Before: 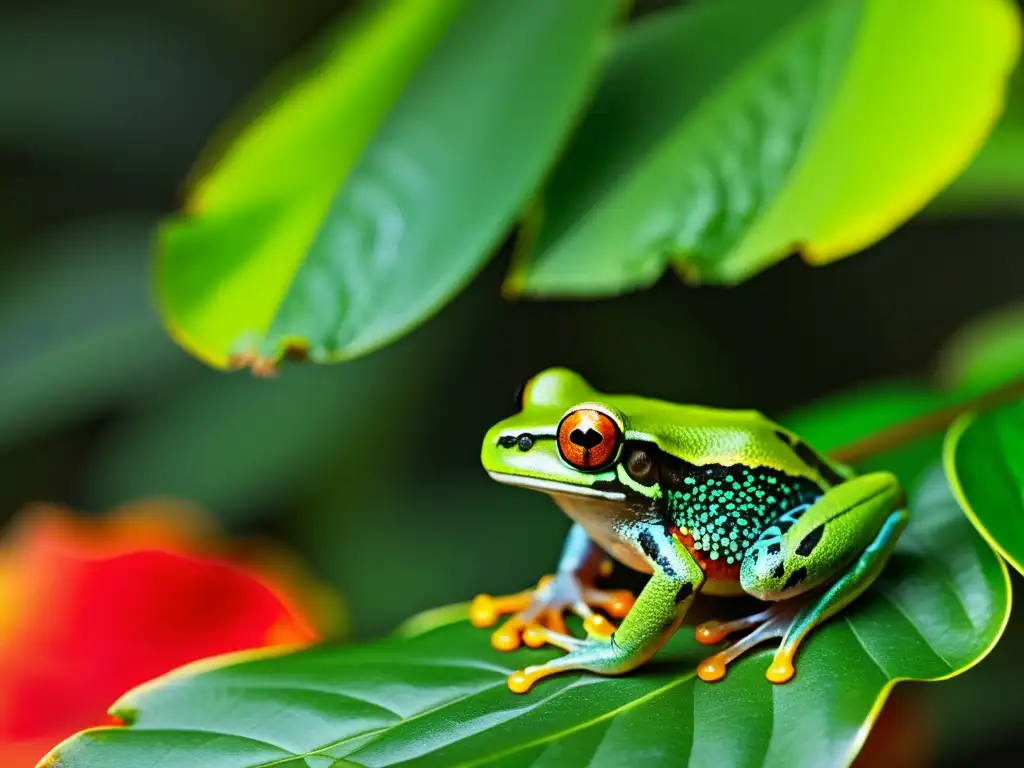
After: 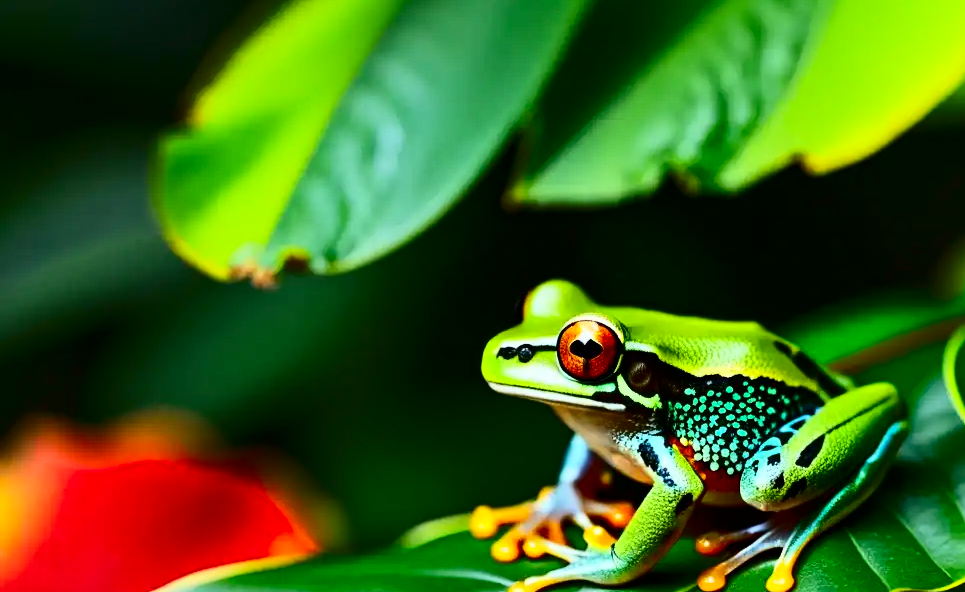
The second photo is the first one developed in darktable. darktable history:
crop and rotate: angle 0.03°, top 11.643%, right 5.651%, bottom 11.189%
contrast brightness saturation: contrast 0.32, brightness -0.08, saturation 0.17
